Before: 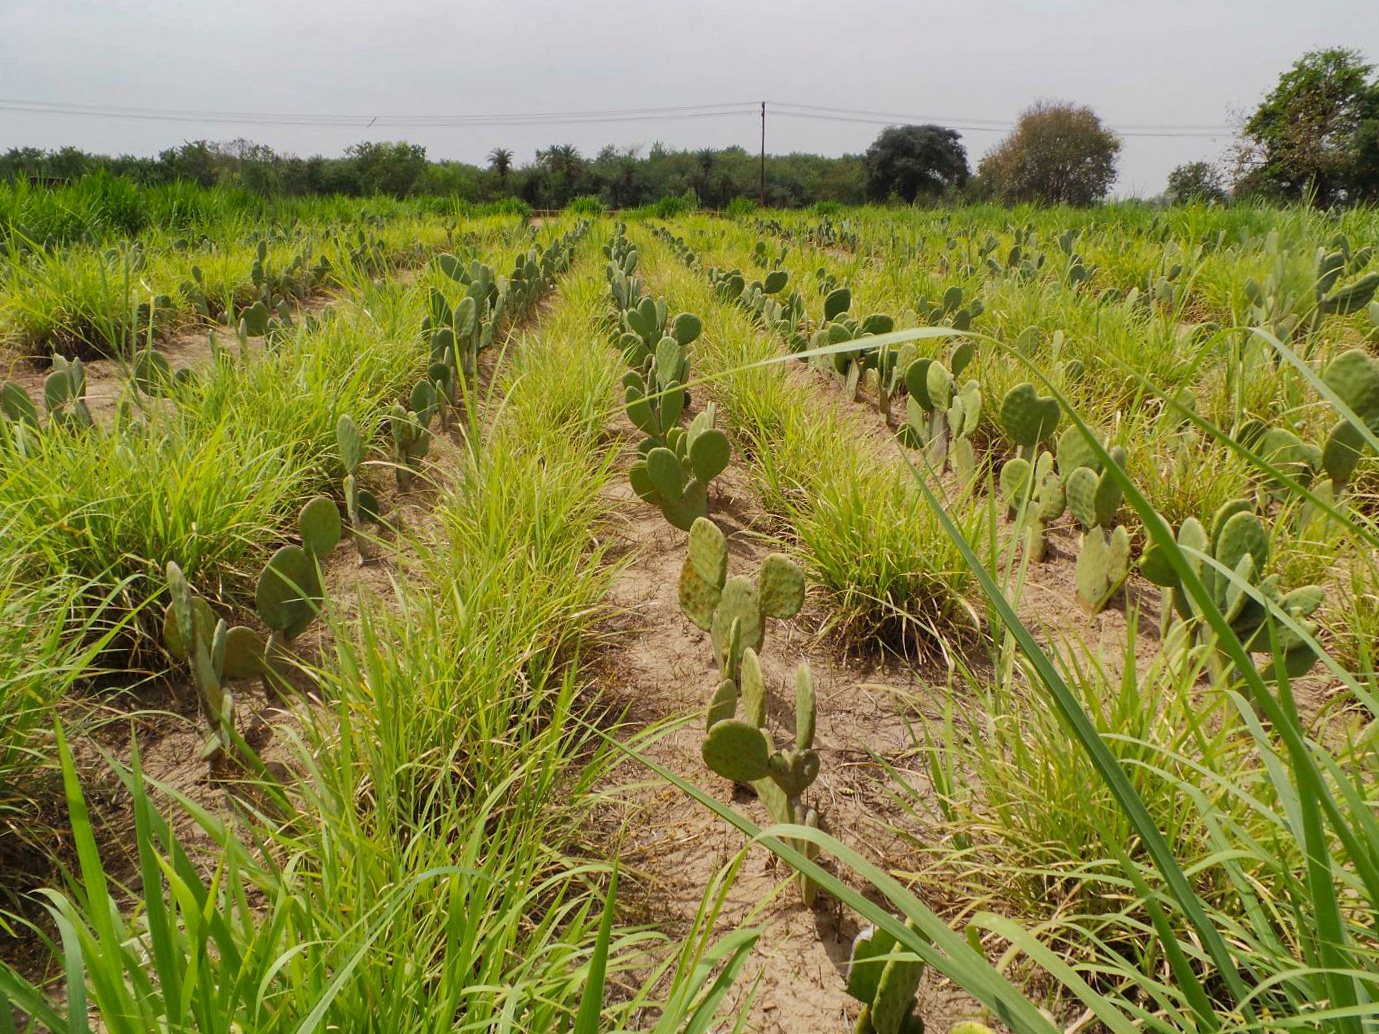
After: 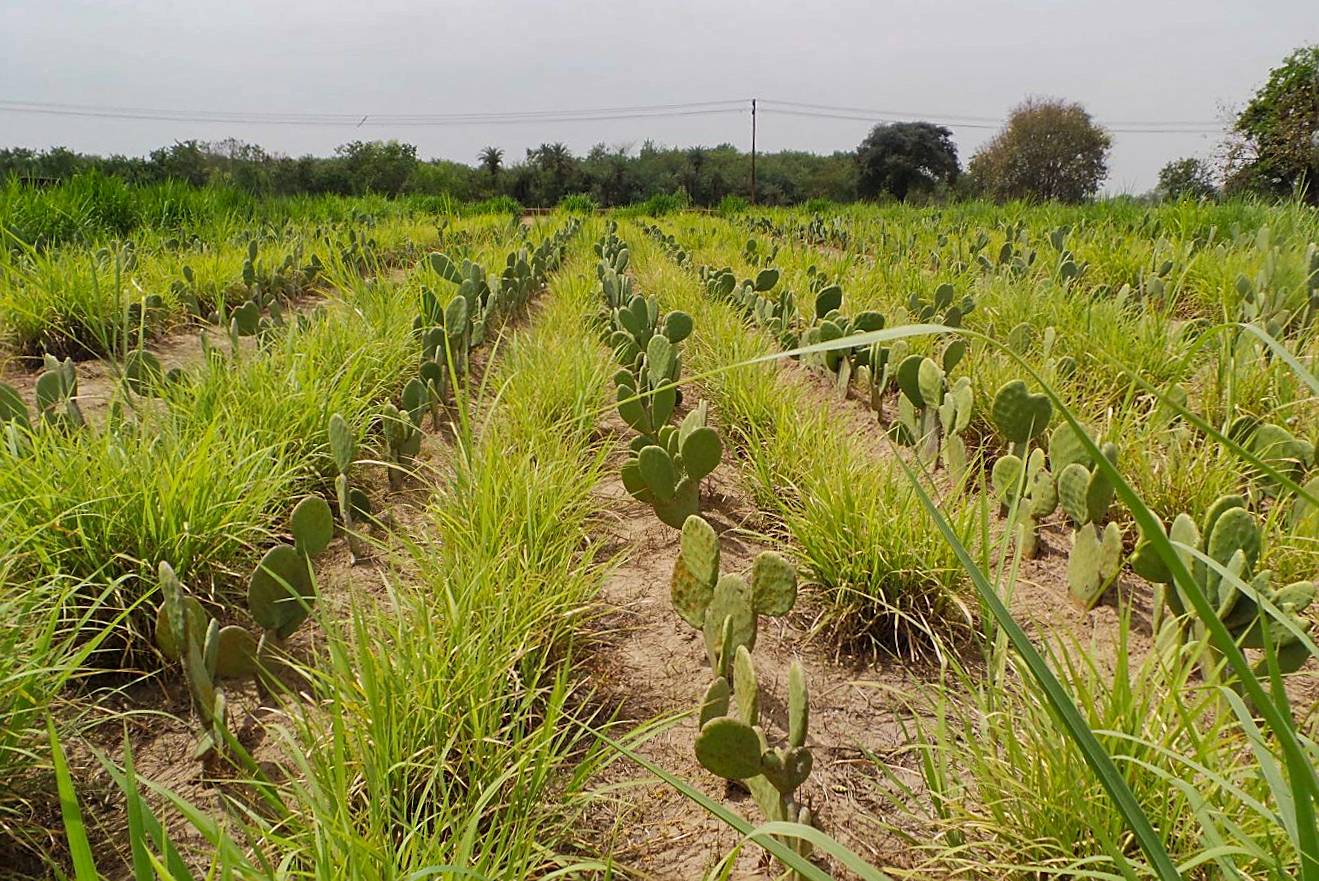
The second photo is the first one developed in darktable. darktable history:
crop and rotate: angle 0.201°, left 0.417%, right 3.43%, bottom 14.333%
sharpen: on, module defaults
tone curve: curves: ch0 [(0, 0) (0.003, 0.003) (0.011, 0.011) (0.025, 0.025) (0.044, 0.044) (0.069, 0.068) (0.1, 0.098) (0.136, 0.134) (0.177, 0.175) (0.224, 0.221) (0.277, 0.273) (0.335, 0.33) (0.399, 0.393) (0.468, 0.461) (0.543, 0.546) (0.623, 0.625) (0.709, 0.711) (0.801, 0.802) (0.898, 0.898) (1, 1)], color space Lab, linked channels, preserve colors none
